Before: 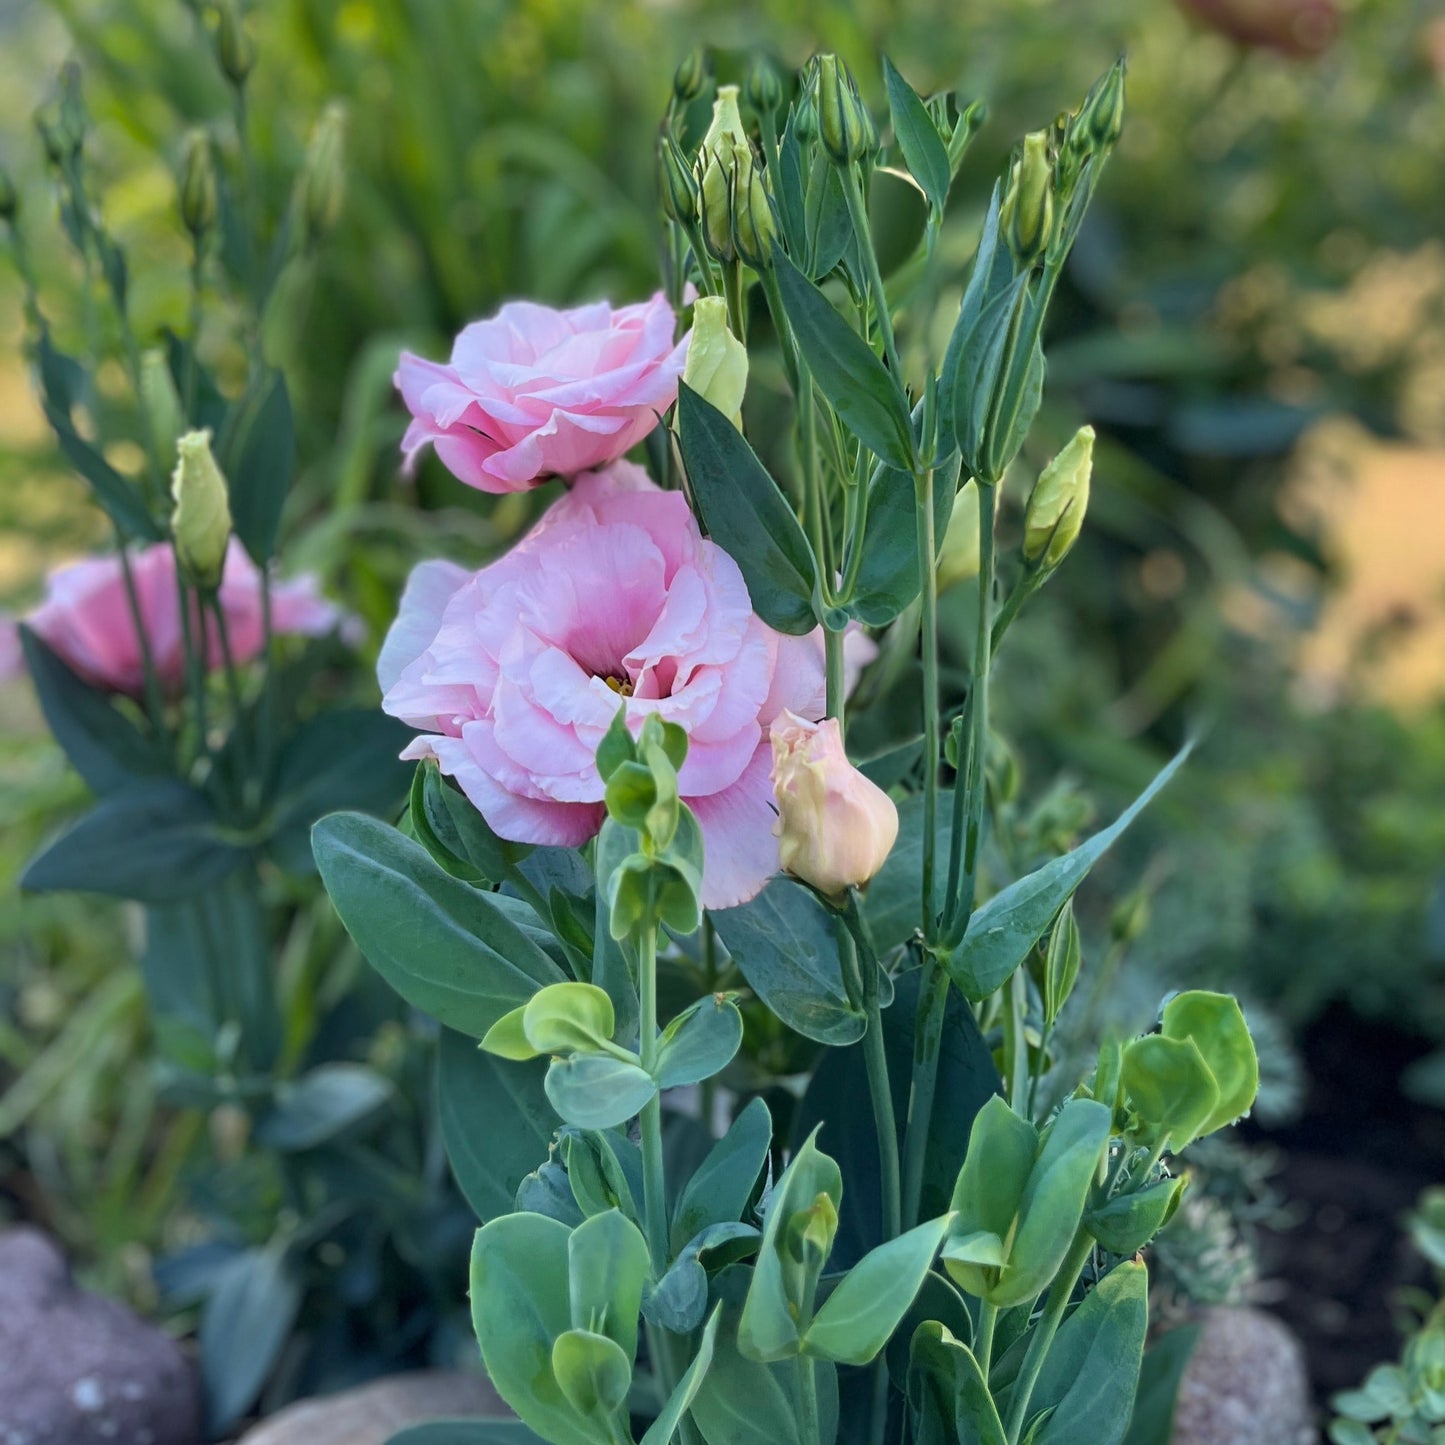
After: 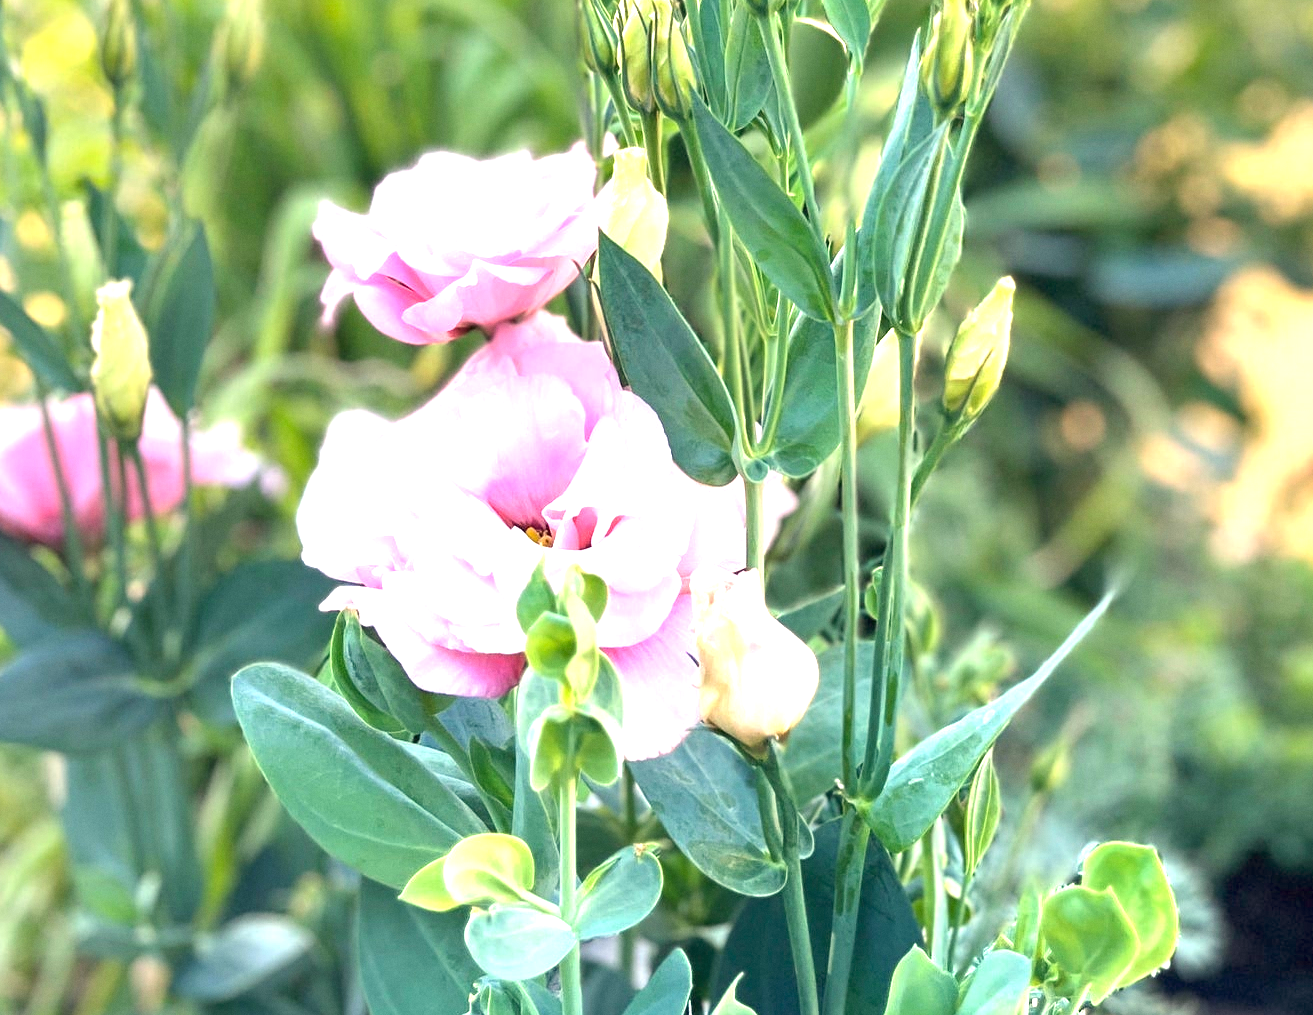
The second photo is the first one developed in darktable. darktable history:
exposure: black level correction 0, exposure 1.675 EV, compensate exposure bias true, compensate highlight preservation false
crop: left 5.596%, top 10.314%, right 3.534%, bottom 19.395%
grain: coarseness 0.09 ISO, strength 10%
white balance: red 1.127, blue 0.943
